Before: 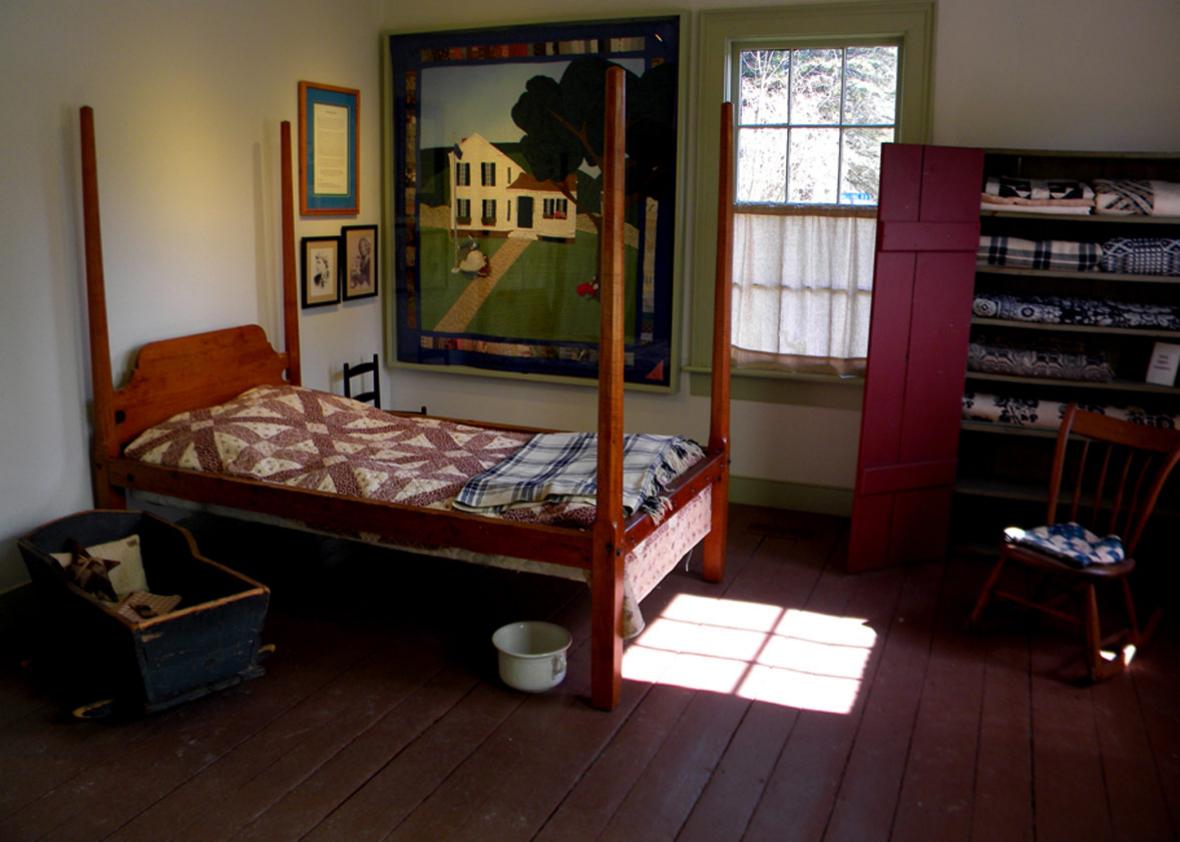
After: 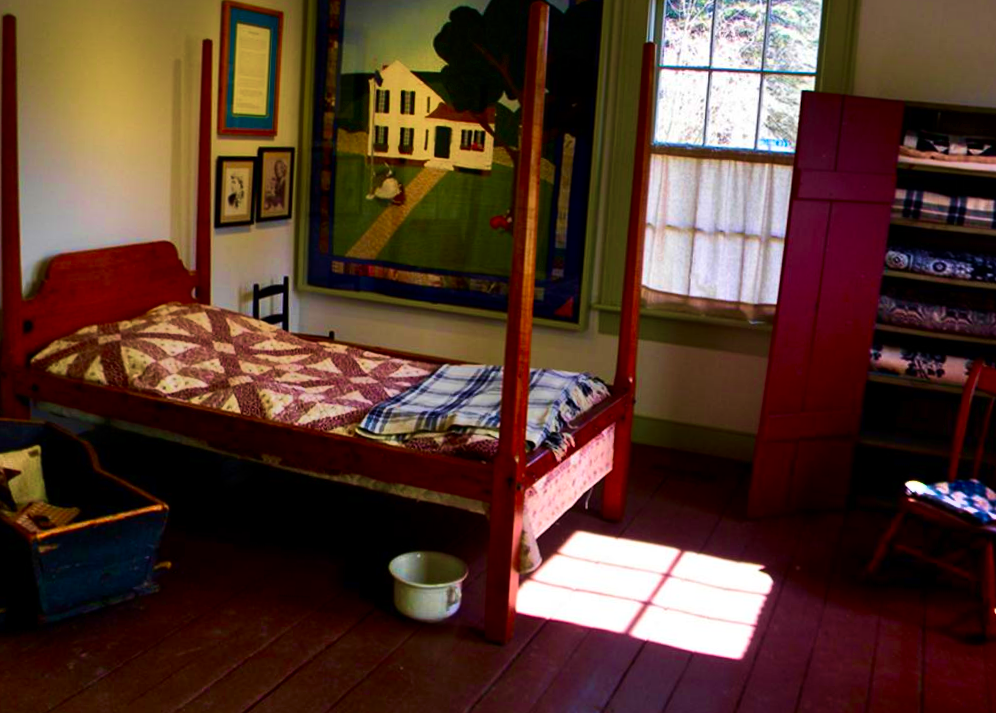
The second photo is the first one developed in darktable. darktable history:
shadows and highlights: soften with gaussian
crop and rotate: angle -2.83°, left 5.078%, top 5.203%, right 4.707%, bottom 4.292%
contrast brightness saturation: contrast 0.123, brightness -0.12, saturation 0.203
velvia: strength 67.19%, mid-tones bias 0.972
